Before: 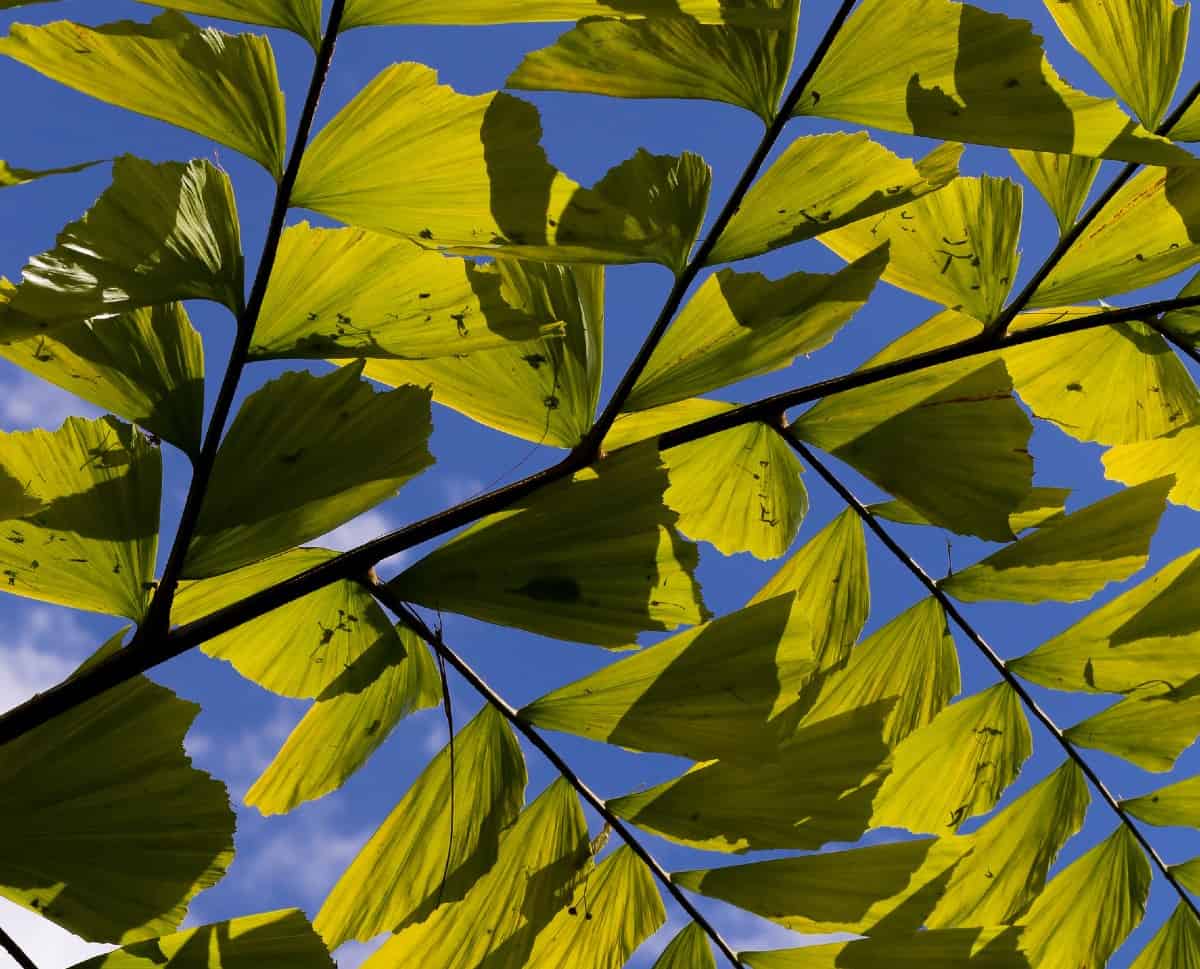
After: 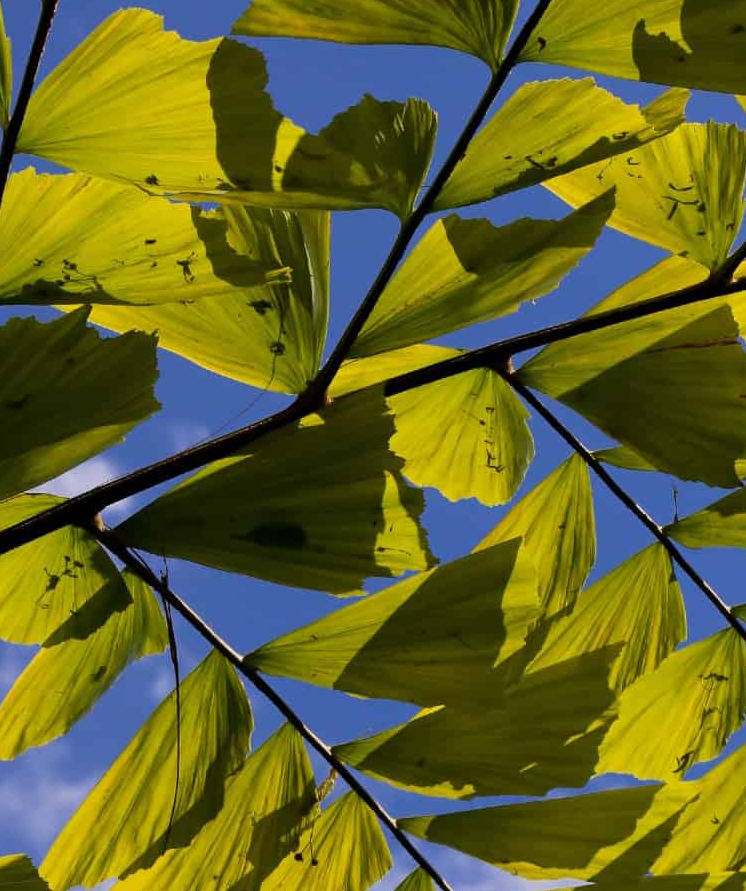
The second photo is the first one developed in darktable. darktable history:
crop and rotate: left 22.862%, top 5.627%, right 14.905%, bottom 2.359%
